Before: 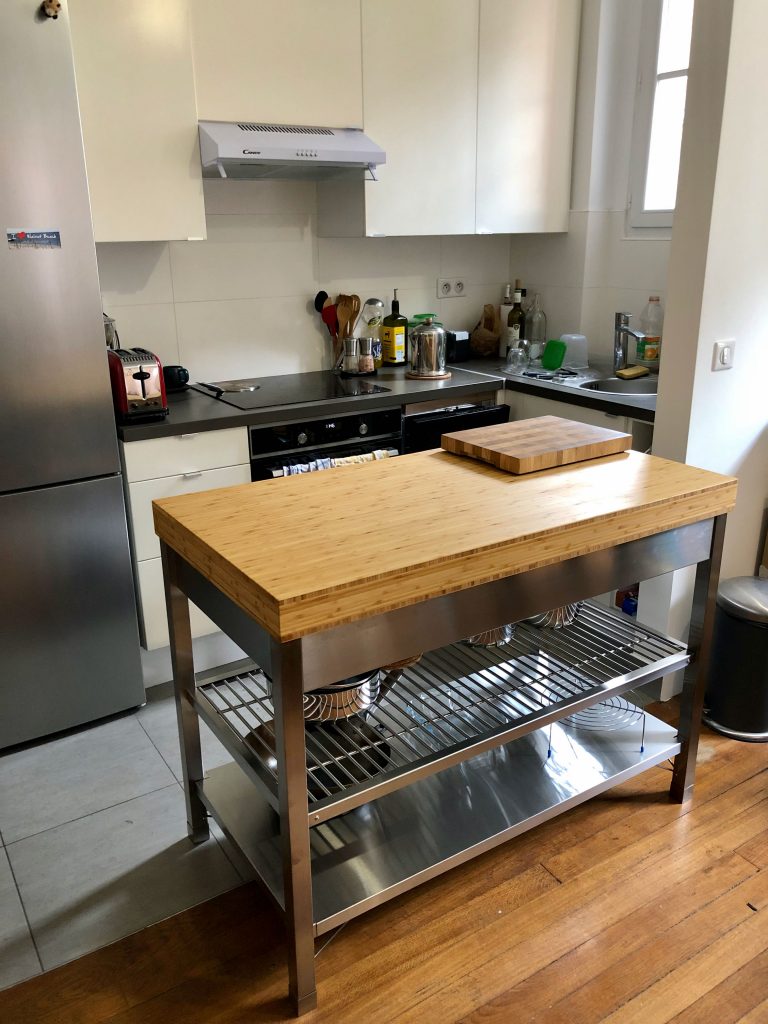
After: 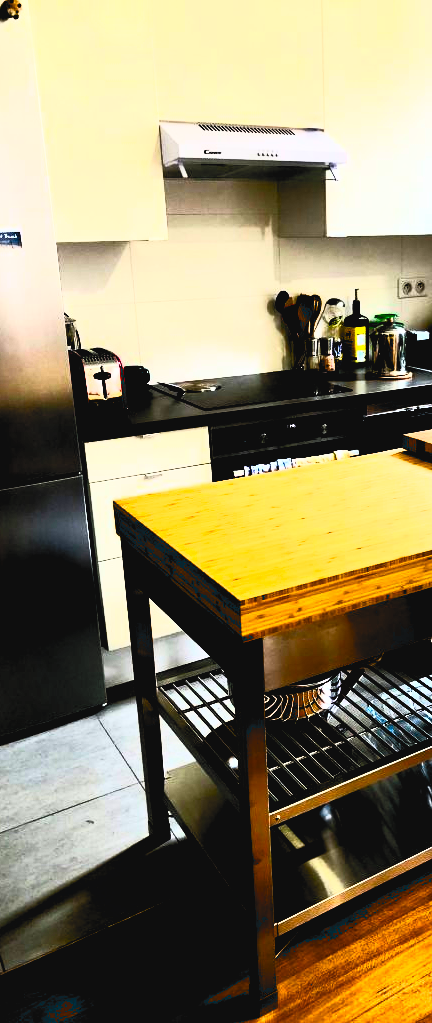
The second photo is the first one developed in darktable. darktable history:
contrast brightness saturation: contrast 1, brightness 1, saturation 1
exposure: black level correction 0.046, exposure -0.228 EV, compensate highlight preservation false
crop: left 5.114%, right 38.589%
filmic rgb: black relative exposure -5 EV, hardness 2.88, contrast 1.3, highlights saturation mix -30%
